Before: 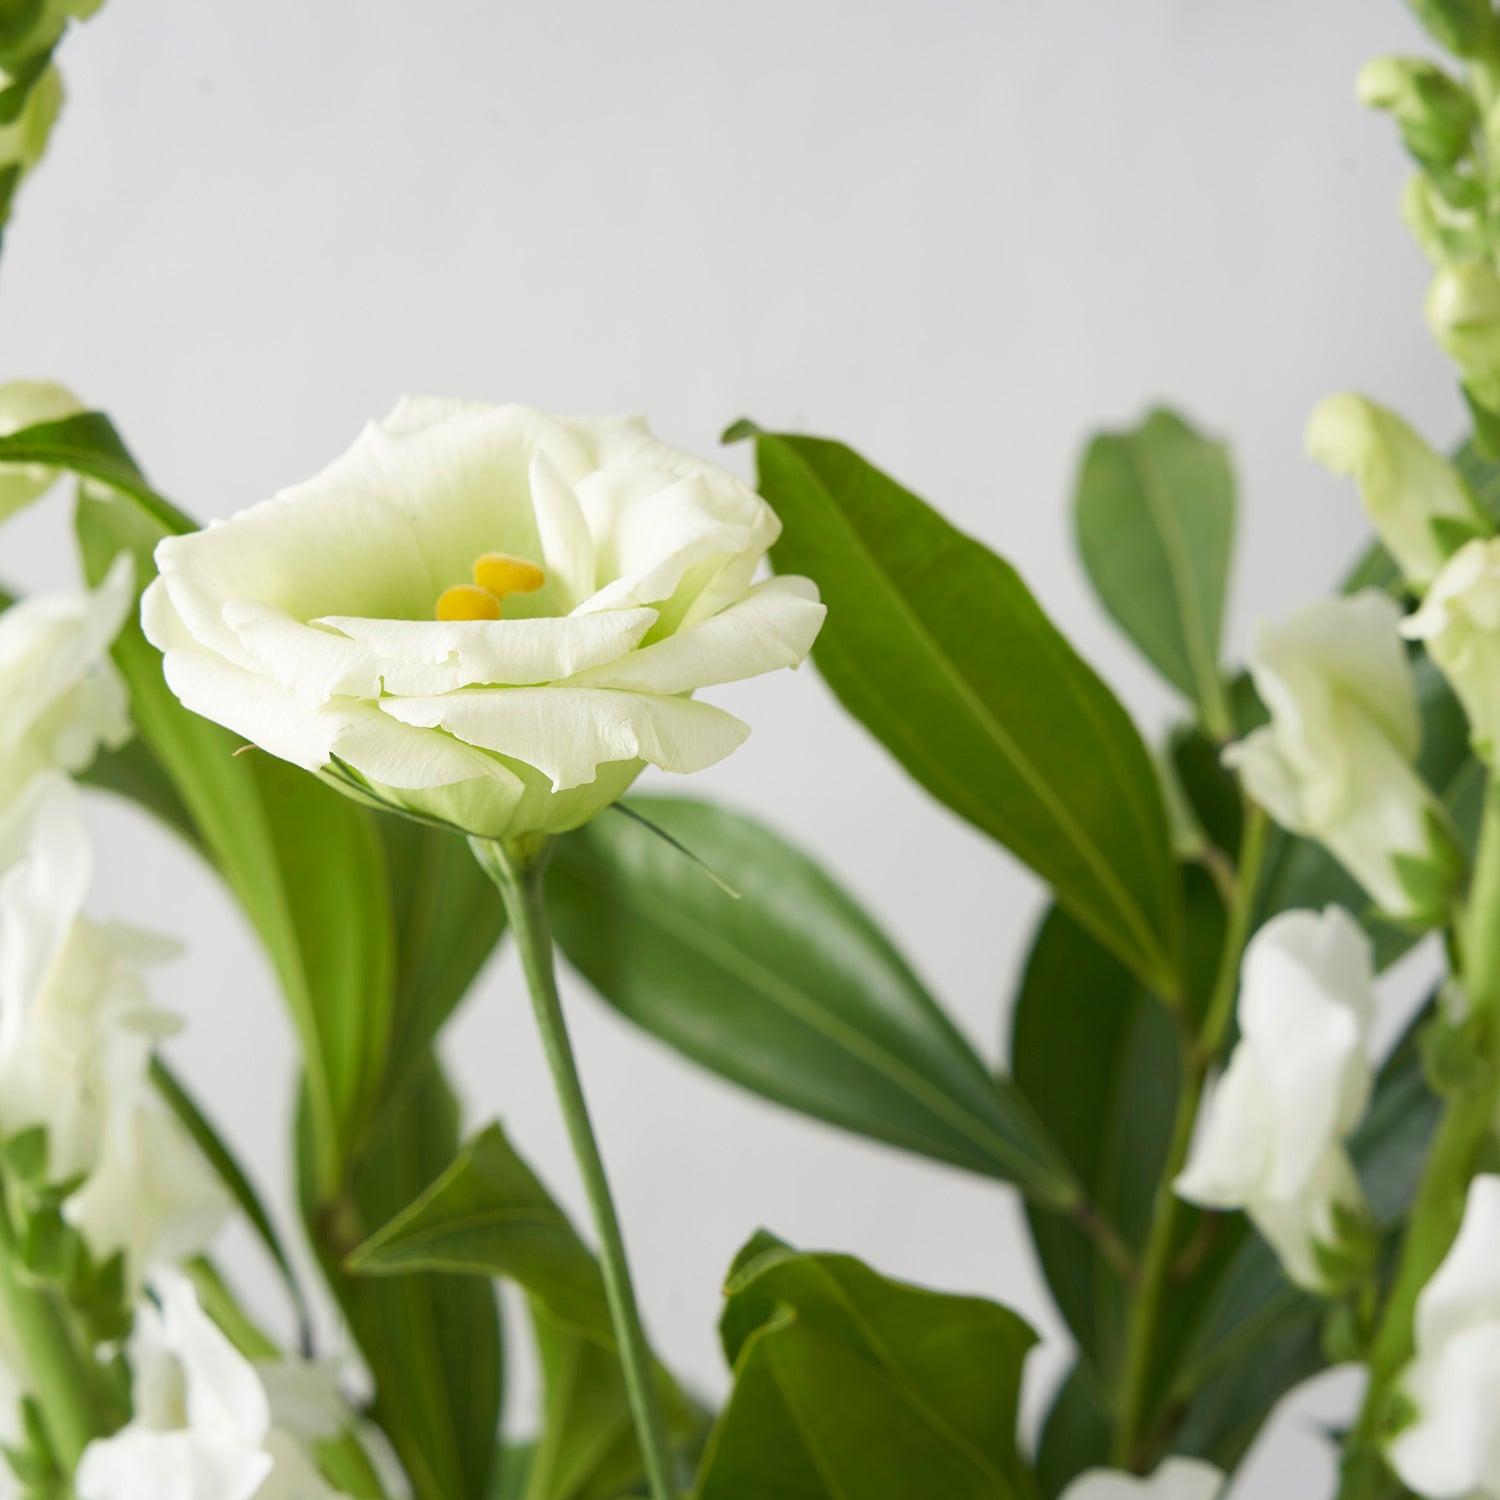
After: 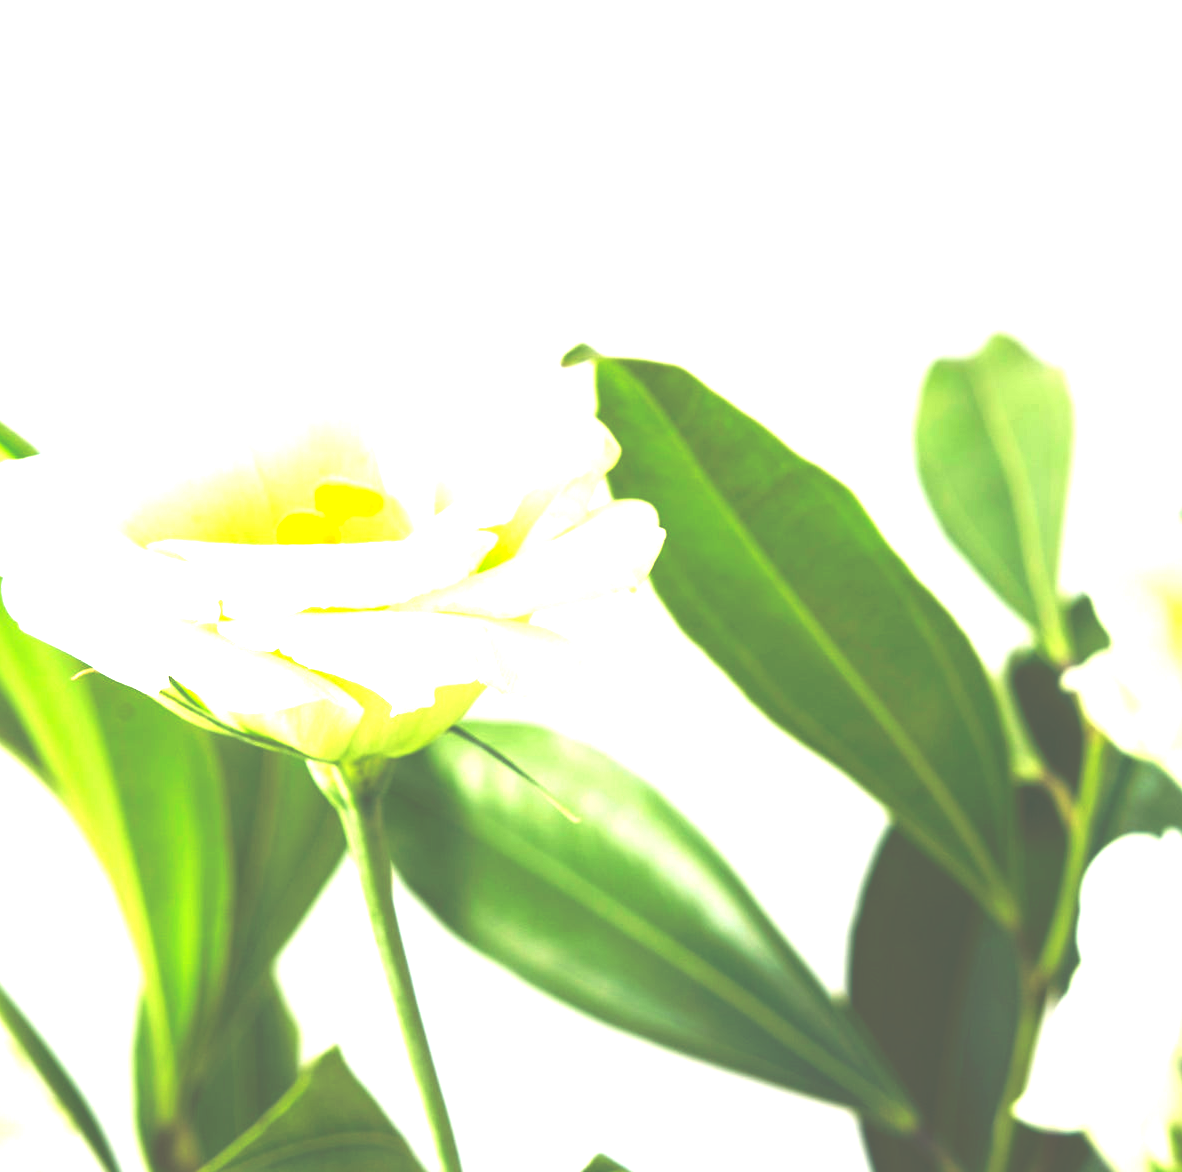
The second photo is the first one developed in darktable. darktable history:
exposure: compensate highlight preservation false
tone curve: curves: ch0 [(0, 0) (0.003, 0.24) (0.011, 0.24) (0.025, 0.24) (0.044, 0.244) (0.069, 0.244) (0.1, 0.252) (0.136, 0.264) (0.177, 0.274) (0.224, 0.284) (0.277, 0.313) (0.335, 0.361) (0.399, 0.415) (0.468, 0.498) (0.543, 0.595) (0.623, 0.695) (0.709, 0.793) (0.801, 0.883) (0.898, 0.942) (1, 1)], preserve colors none
crop and rotate: left 10.77%, top 5.1%, right 10.41%, bottom 16.76%
levels: levels [0, 0.352, 0.703]
